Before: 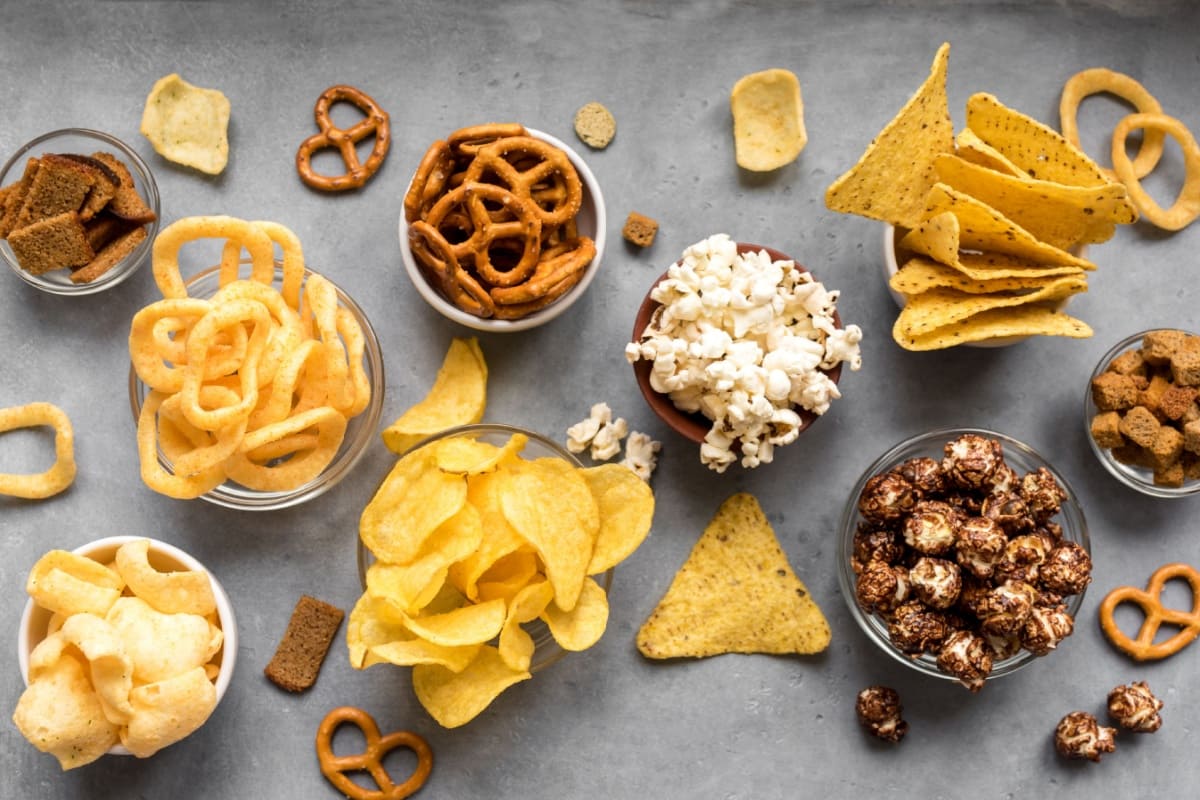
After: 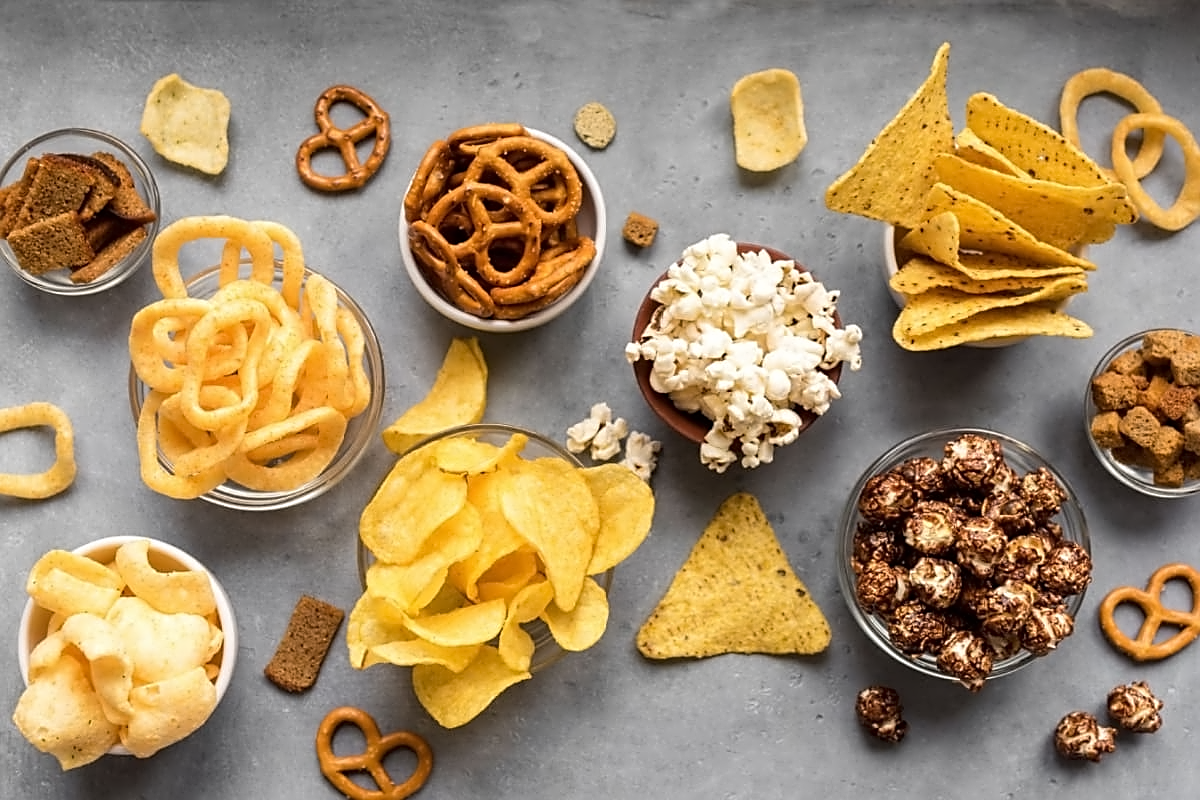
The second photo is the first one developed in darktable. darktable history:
sharpen: on, module defaults
contrast equalizer: y [[0.5 ×4, 0.524, 0.59], [0.5 ×6], [0.5 ×6], [0, 0, 0, 0.01, 0.045, 0.012], [0, 0, 0, 0.044, 0.195, 0.131]]
